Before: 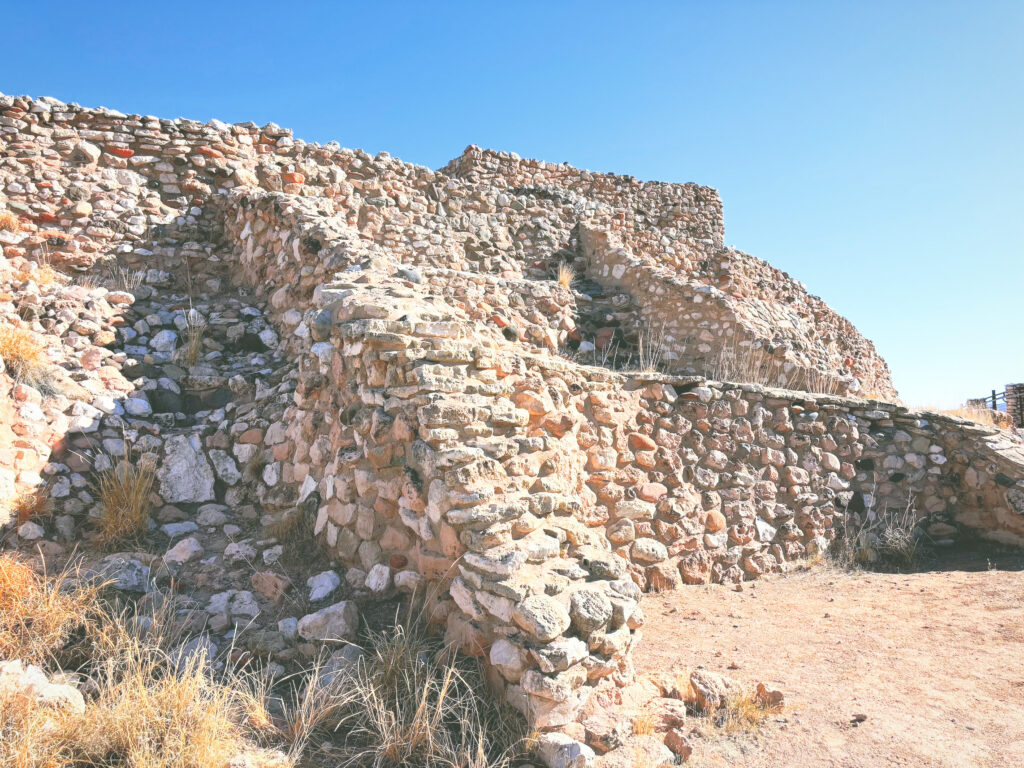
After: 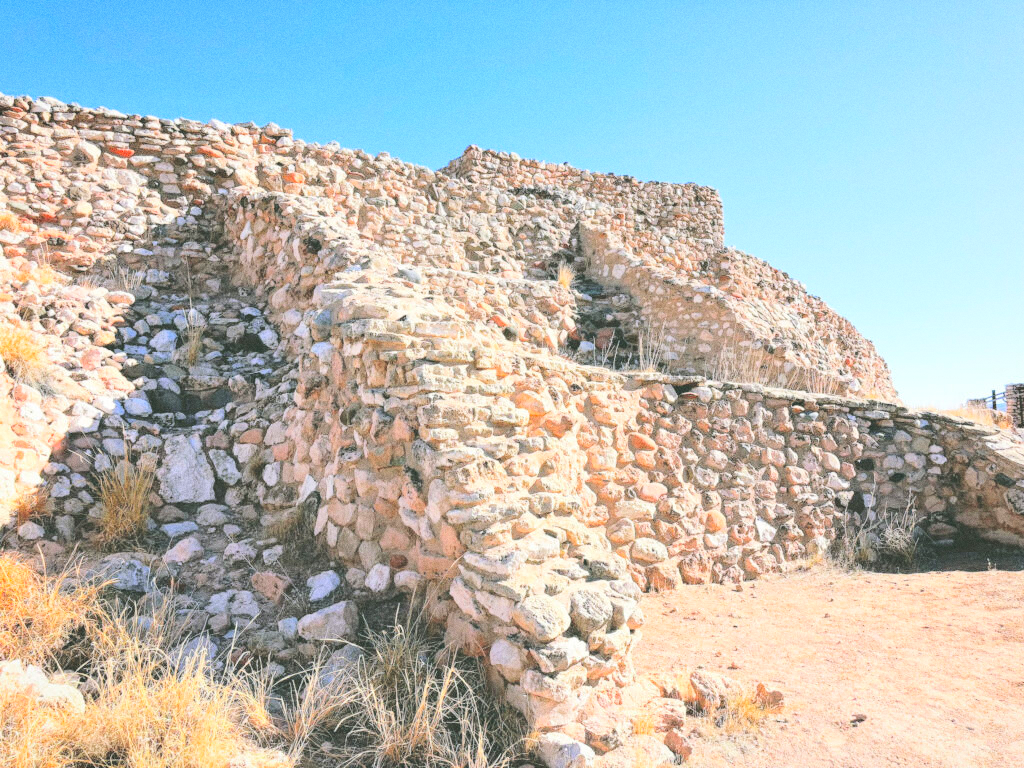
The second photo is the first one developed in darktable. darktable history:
rgb curve: curves: ch0 [(0, 0) (0.284, 0.292) (0.505, 0.644) (1, 1)], compensate middle gray true
grain: coarseness 0.47 ISO
color balance: output saturation 110%
